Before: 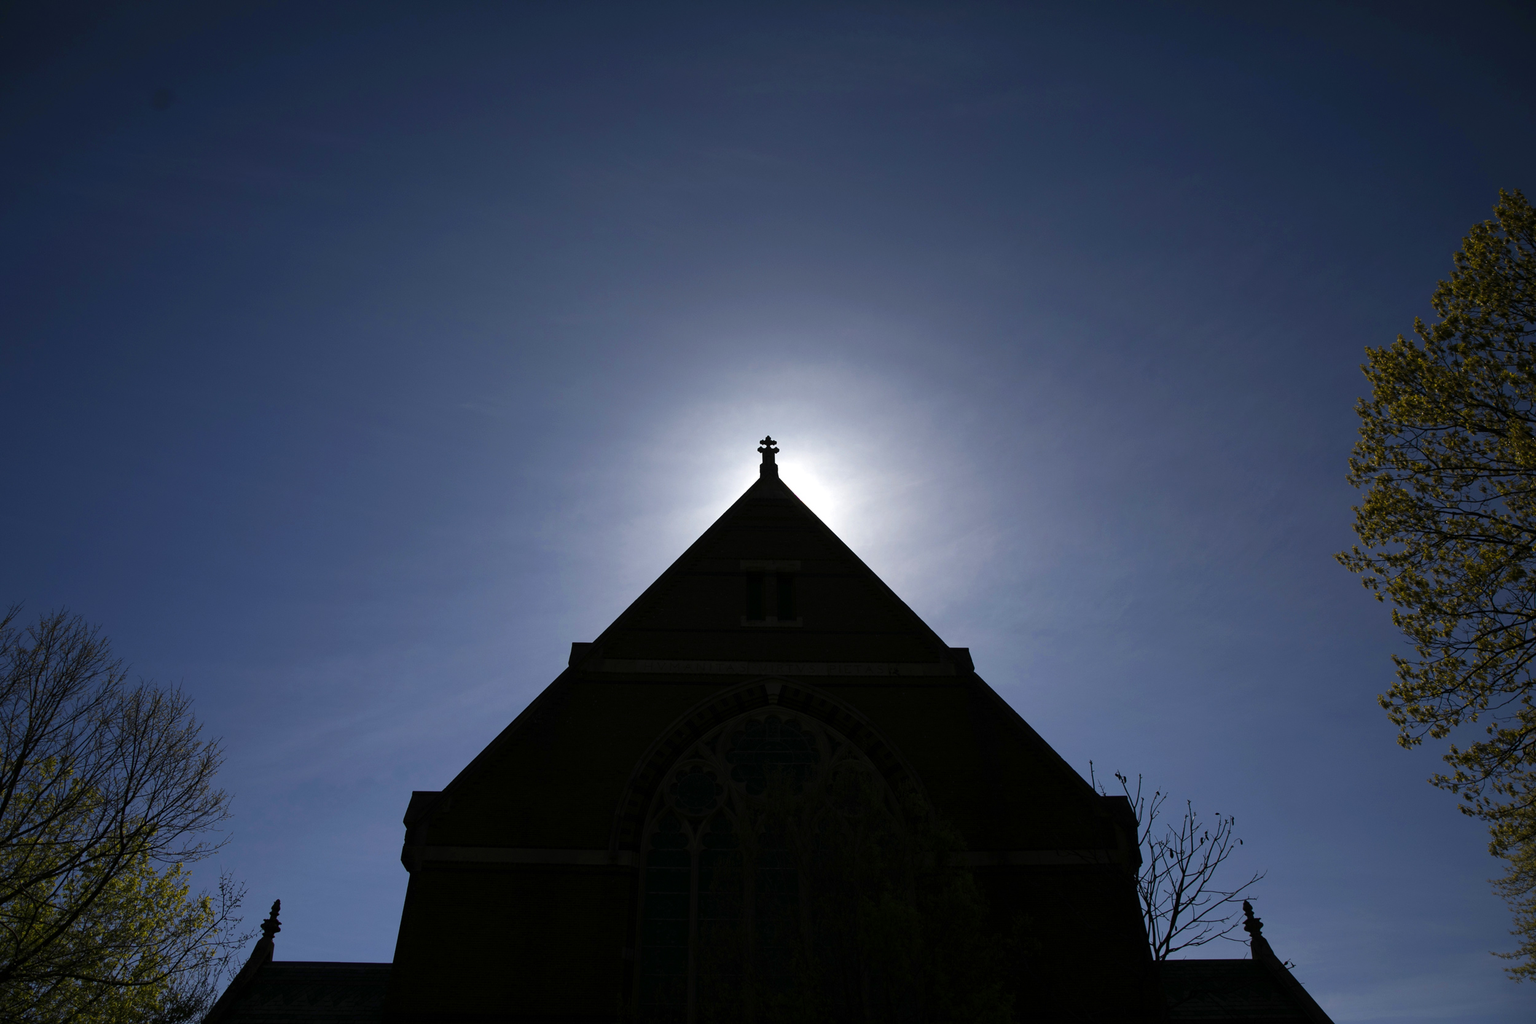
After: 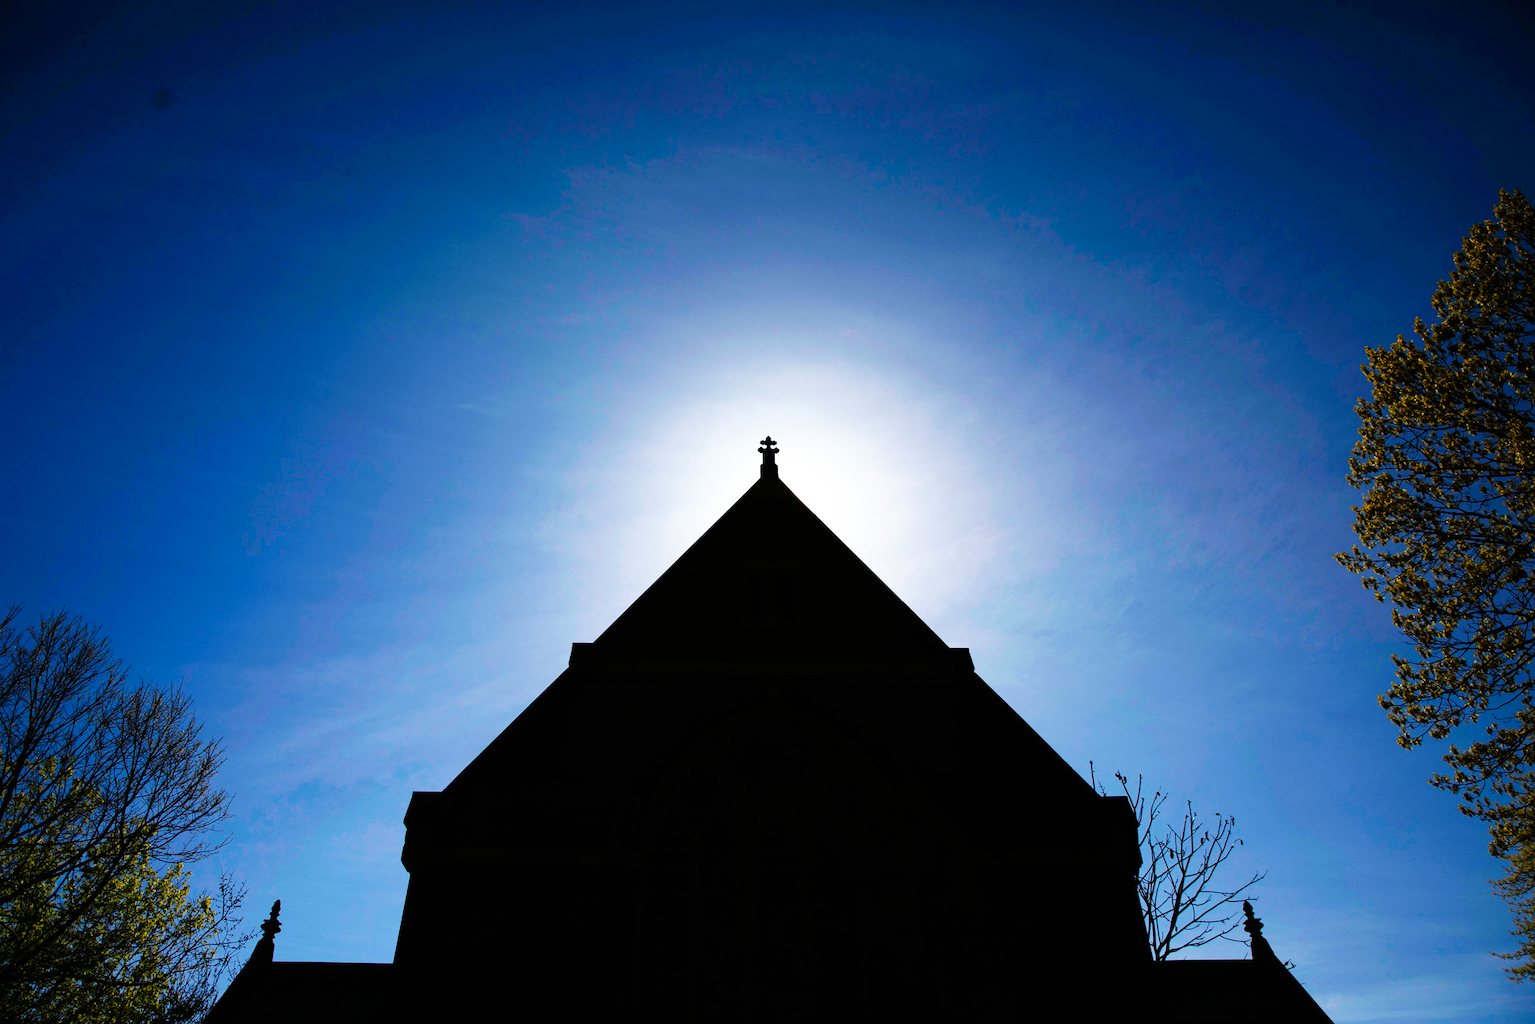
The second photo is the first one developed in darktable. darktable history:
color balance: output saturation 110%
base curve: curves: ch0 [(0, 0) (0.007, 0.004) (0.027, 0.03) (0.046, 0.07) (0.207, 0.54) (0.442, 0.872) (0.673, 0.972) (1, 1)], preserve colors none
